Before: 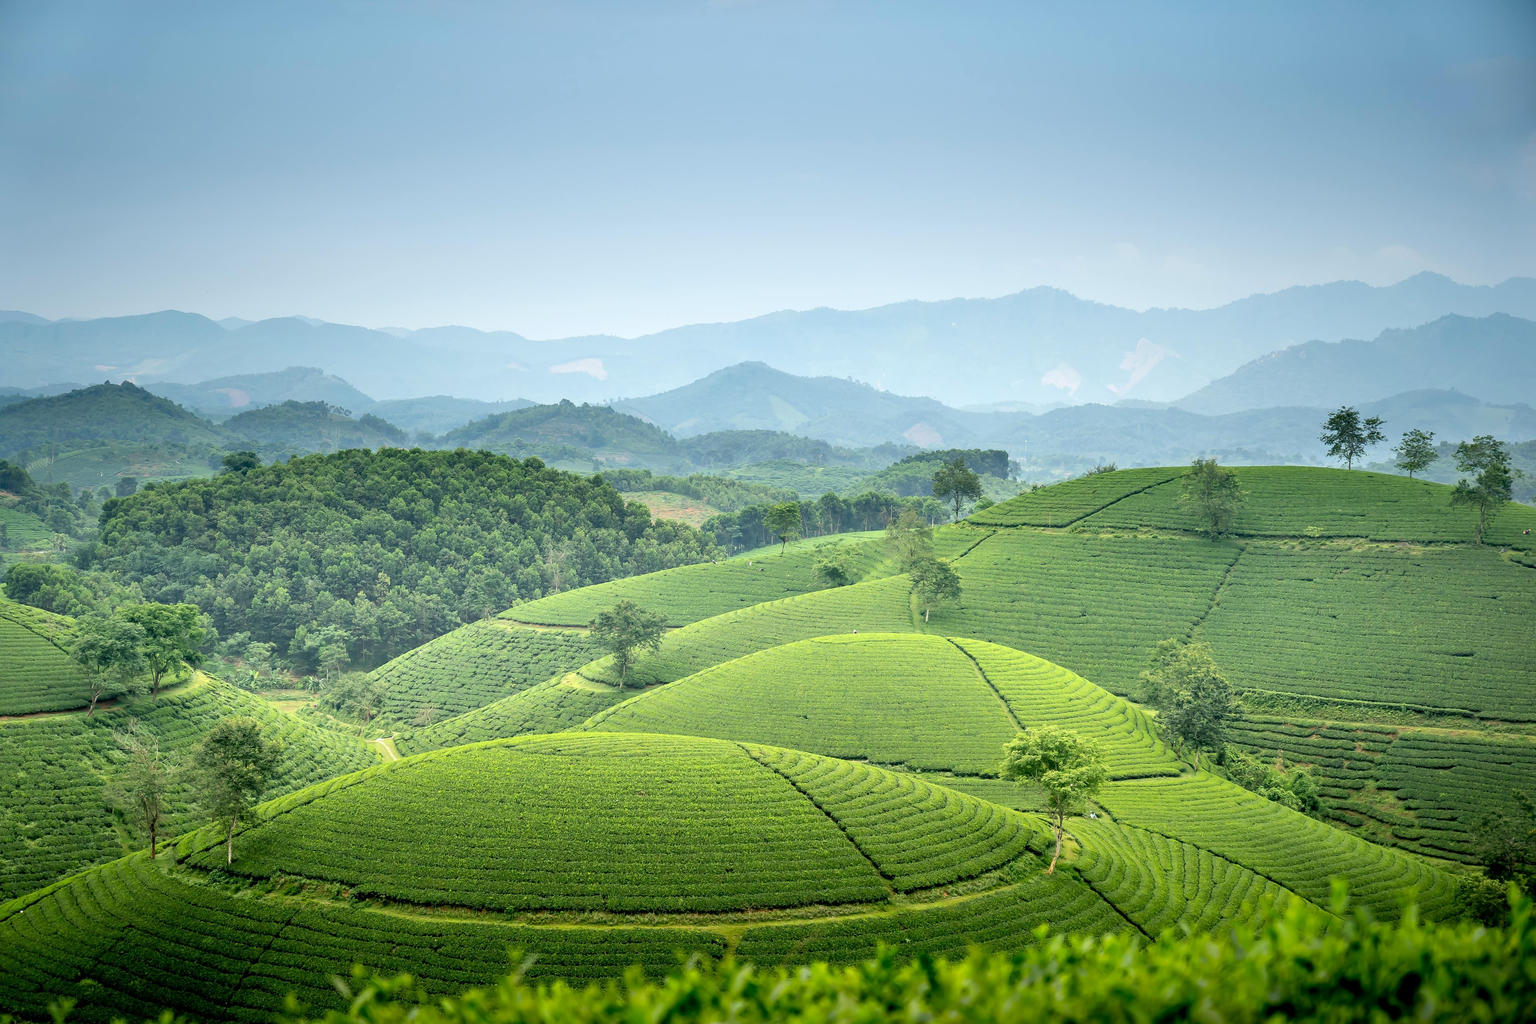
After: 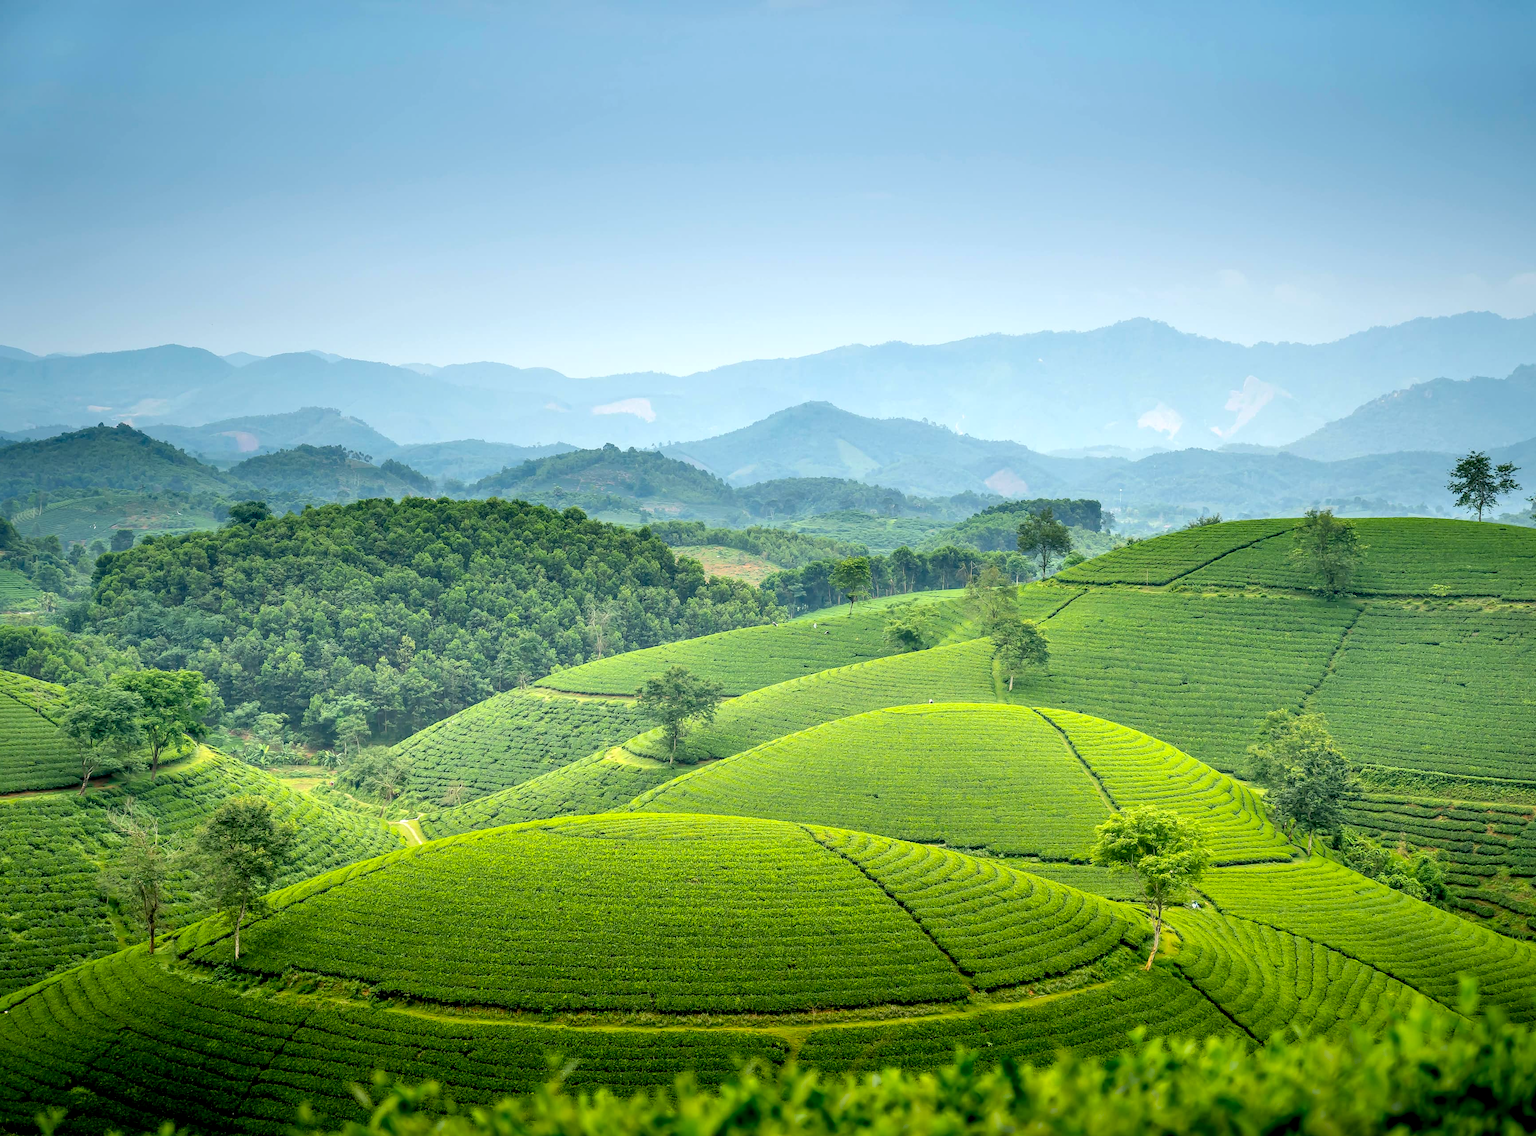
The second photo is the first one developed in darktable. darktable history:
local contrast: on, module defaults
crop and rotate: left 1.088%, right 8.807%
color balance rgb: perceptual saturation grading › global saturation 20%, global vibrance 20%
